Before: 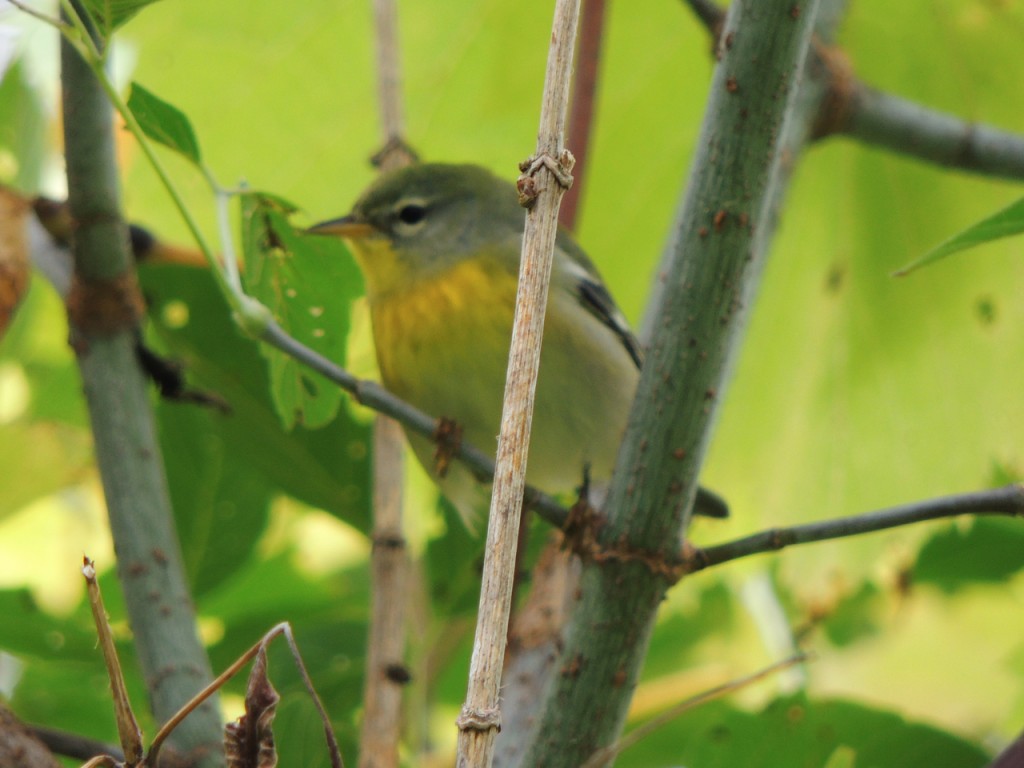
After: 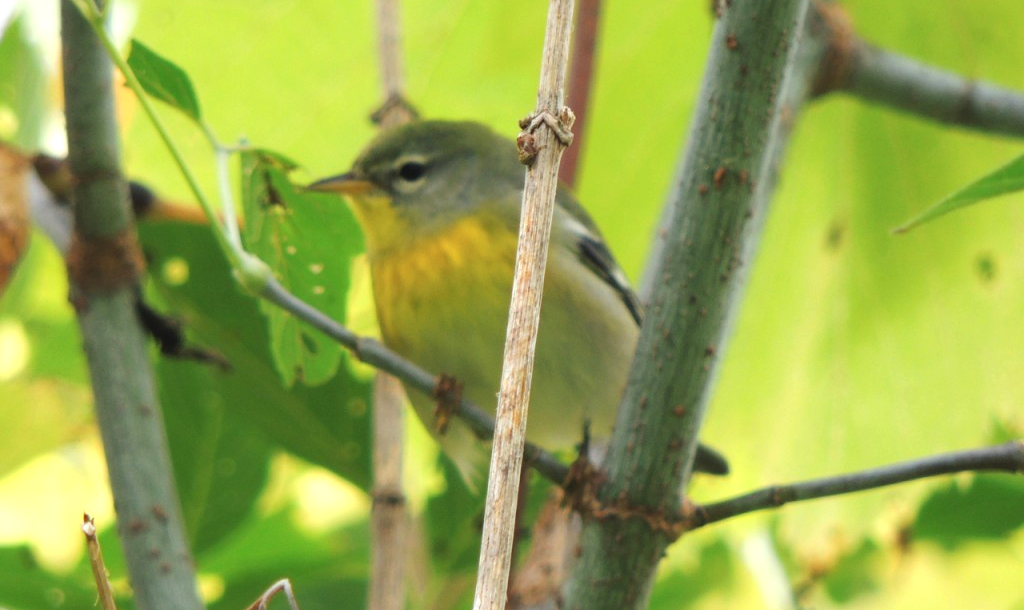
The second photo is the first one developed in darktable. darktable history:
exposure: black level correction -0.002, exposure 0.531 EV, compensate highlight preservation false
crop and rotate: top 5.667%, bottom 14.789%
